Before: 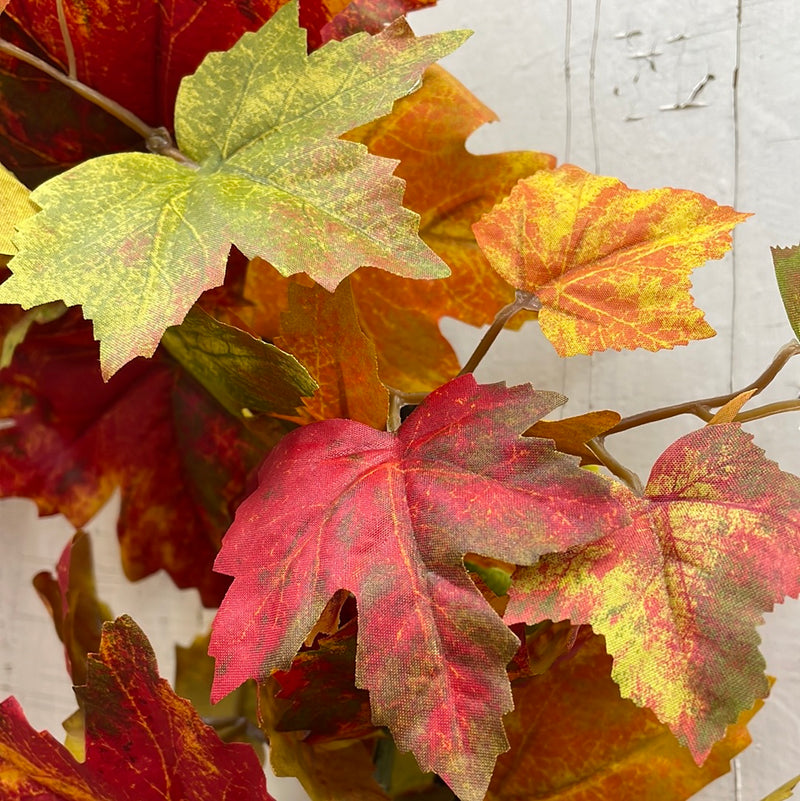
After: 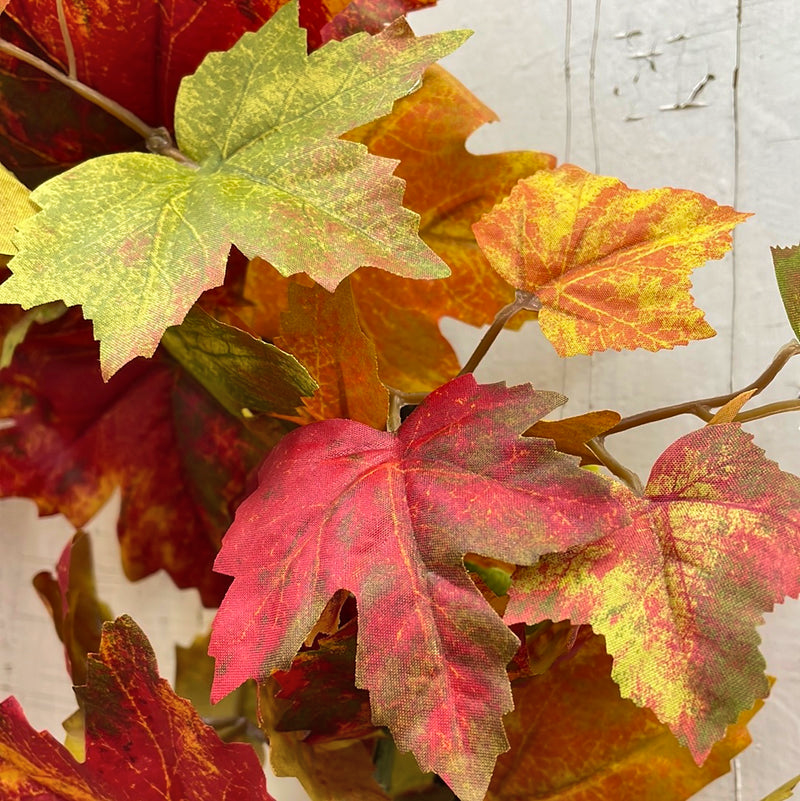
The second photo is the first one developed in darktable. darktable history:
velvia: strength 27%
shadows and highlights: shadows 75, highlights -25, soften with gaussian
